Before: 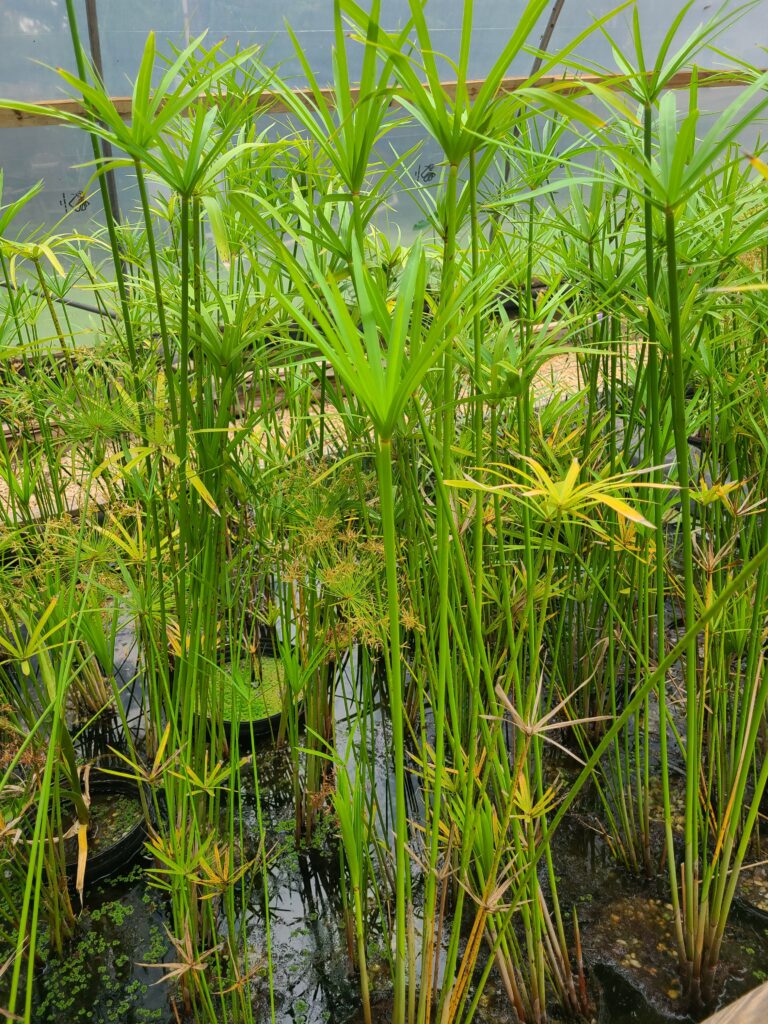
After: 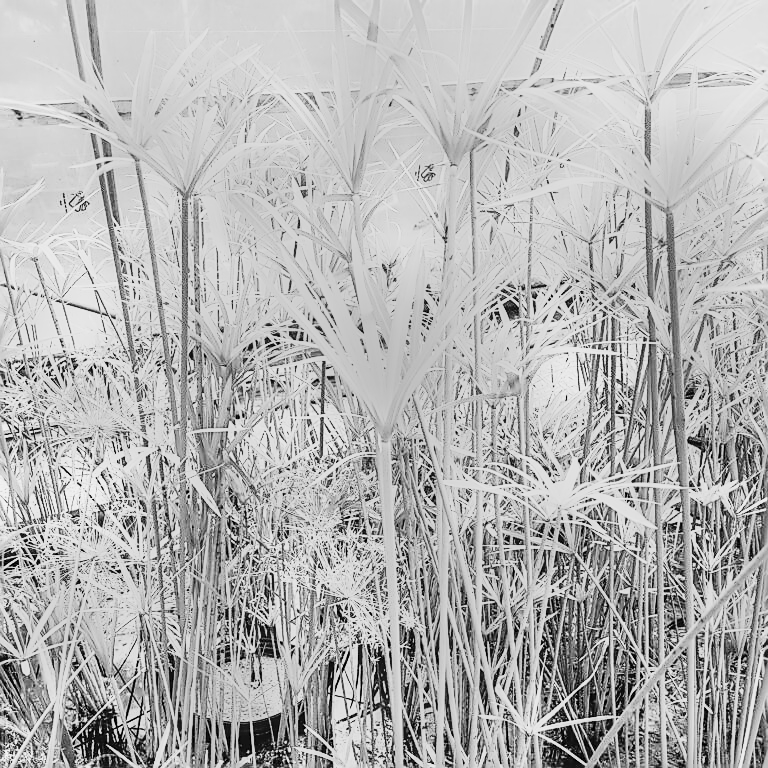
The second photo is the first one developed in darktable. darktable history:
crop: bottom 24.967%
sharpen: radius 1.4, amount 1.25, threshold 0.7
monochrome: a 26.22, b 42.67, size 0.8
local contrast: on, module defaults
exposure: black level correction 0, exposure 0.9 EV, compensate highlight preservation false
rgb curve: curves: ch0 [(0, 0) (0.21, 0.15) (0.24, 0.21) (0.5, 0.75) (0.75, 0.96) (0.89, 0.99) (1, 1)]; ch1 [(0, 0.02) (0.21, 0.13) (0.25, 0.2) (0.5, 0.67) (0.75, 0.9) (0.89, 0.97) (1, 1)]; ch2 [(0, 0.02) (0.21, 0.13) (0.25, 0.2) (0.5, 0.67) (0.75, 0.9) (0.89, 0.97) (1, 1)], compensate middle gray true
contrast equalizer: octaves 7, y [[0.6 ×6], [0.55 ×6], [0 ×6], [0 ×6], [0 ×6]], mix -0.2
